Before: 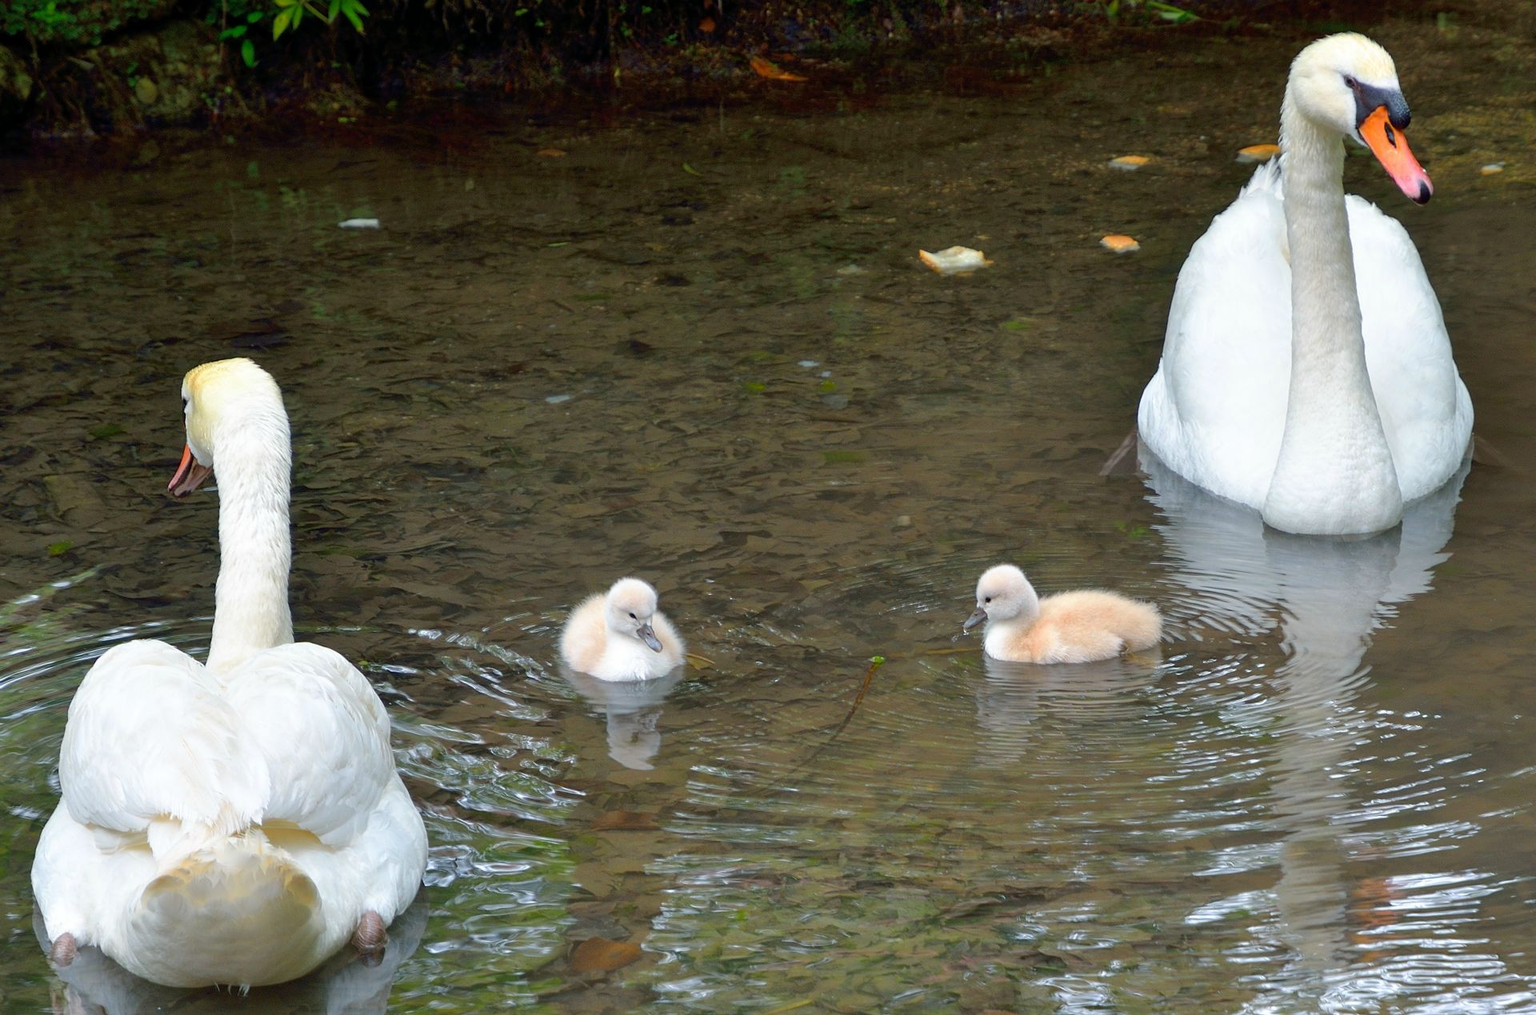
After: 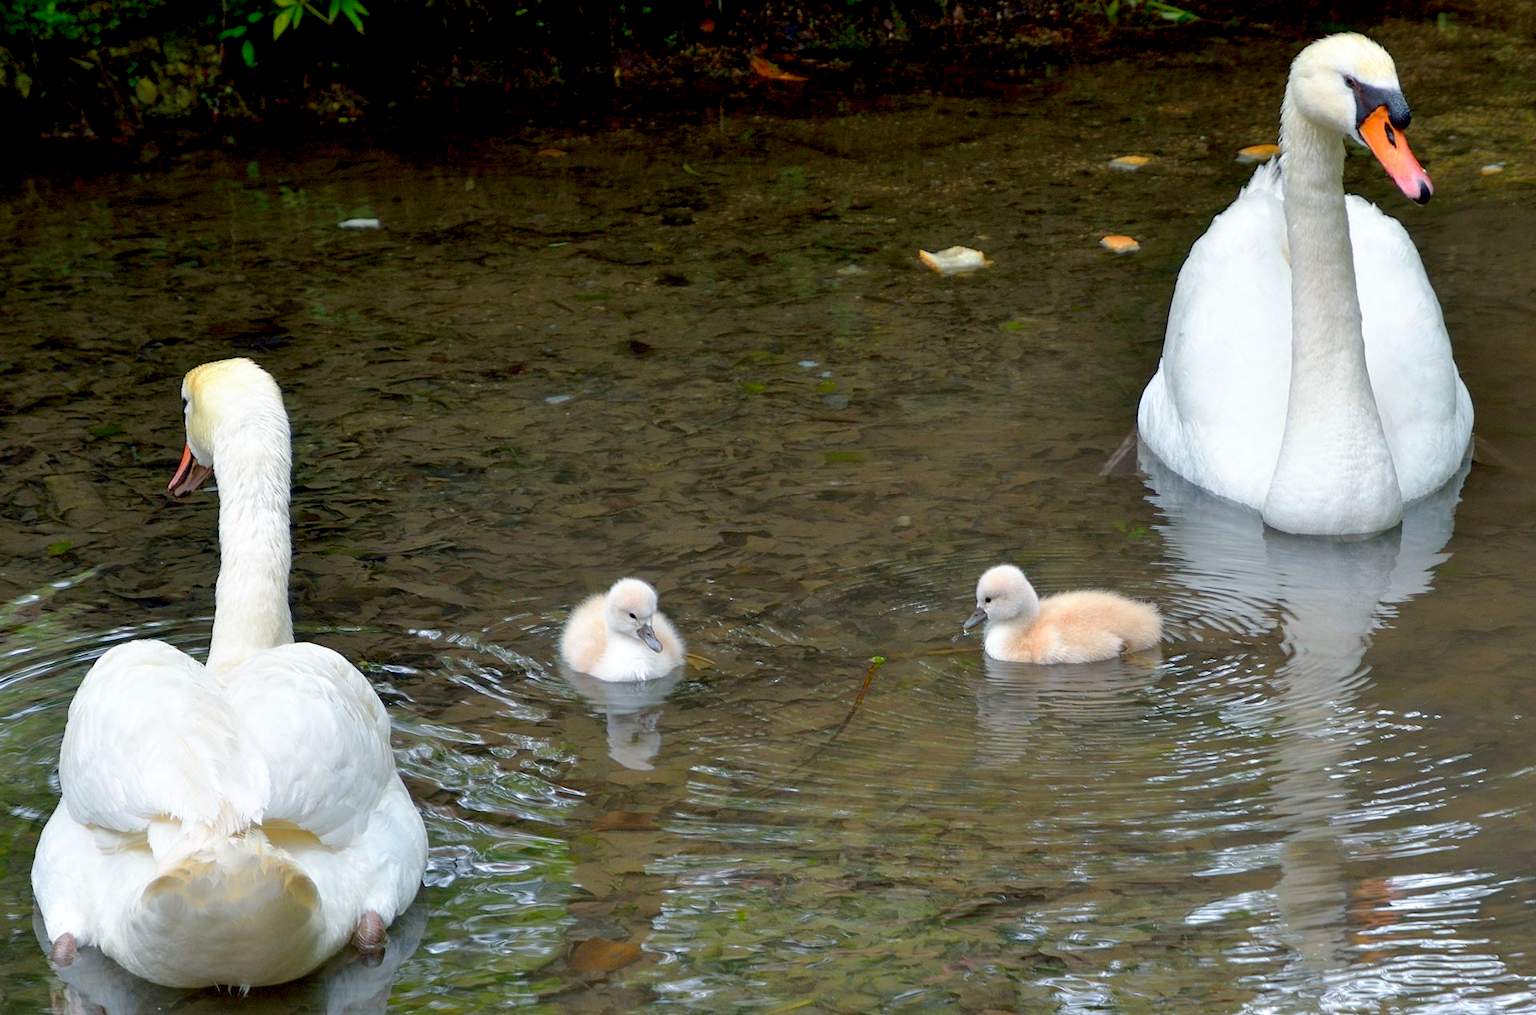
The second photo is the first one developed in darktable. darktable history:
exposure: black level correction 0.01, exposure 0.014 EV, compensate highlight preservation false
